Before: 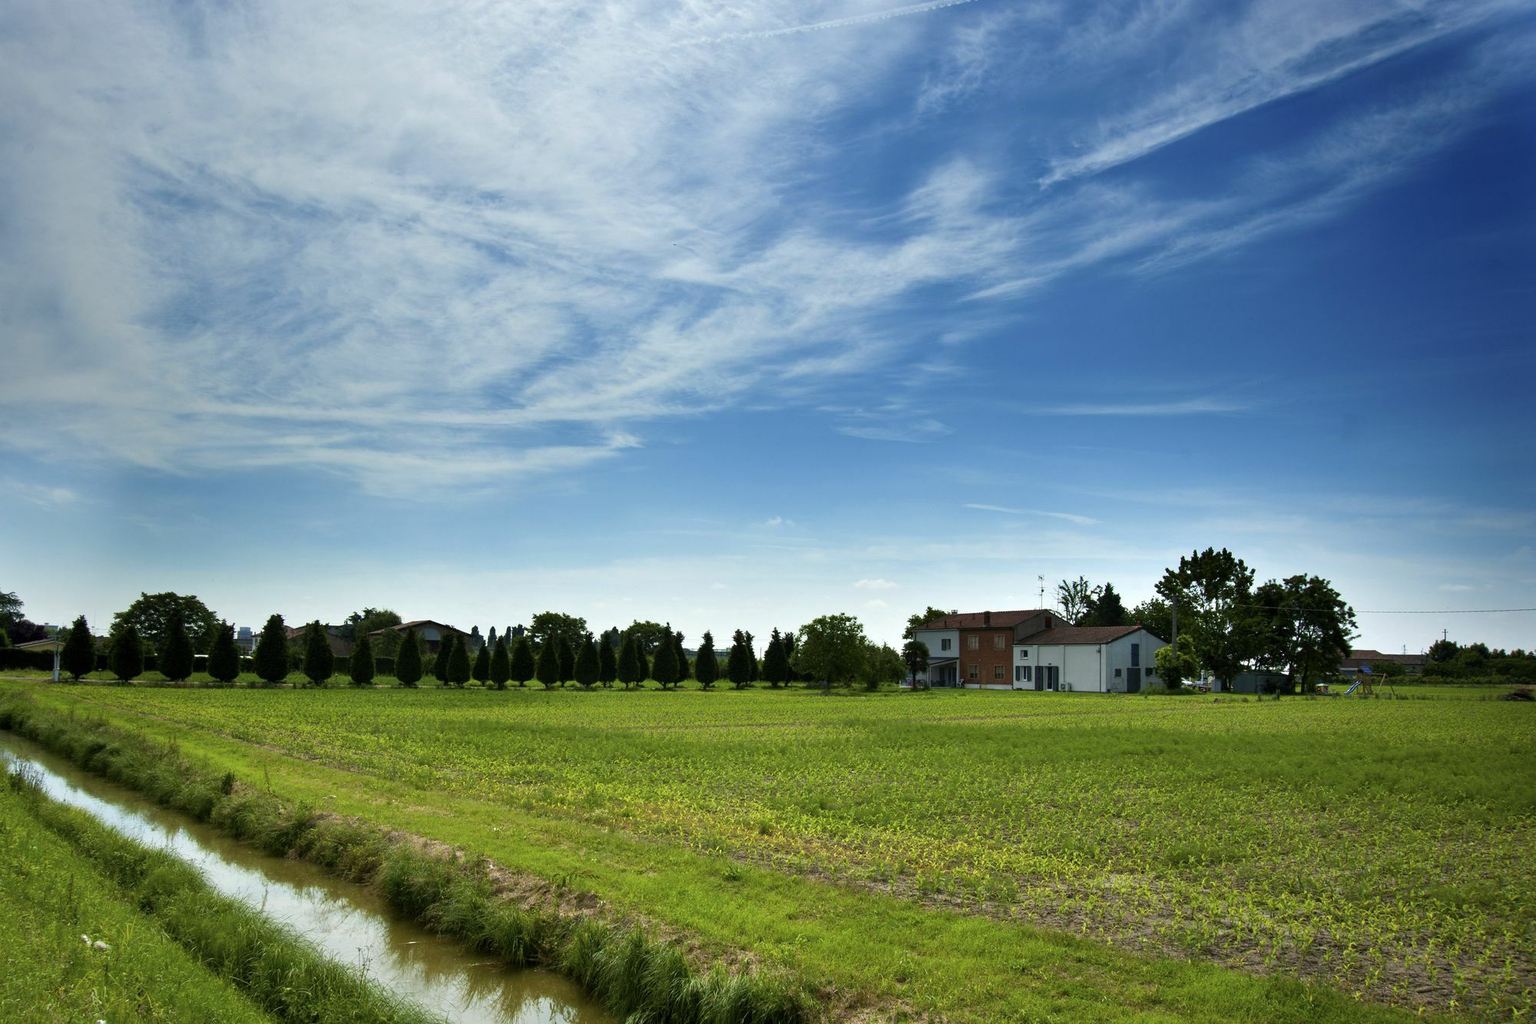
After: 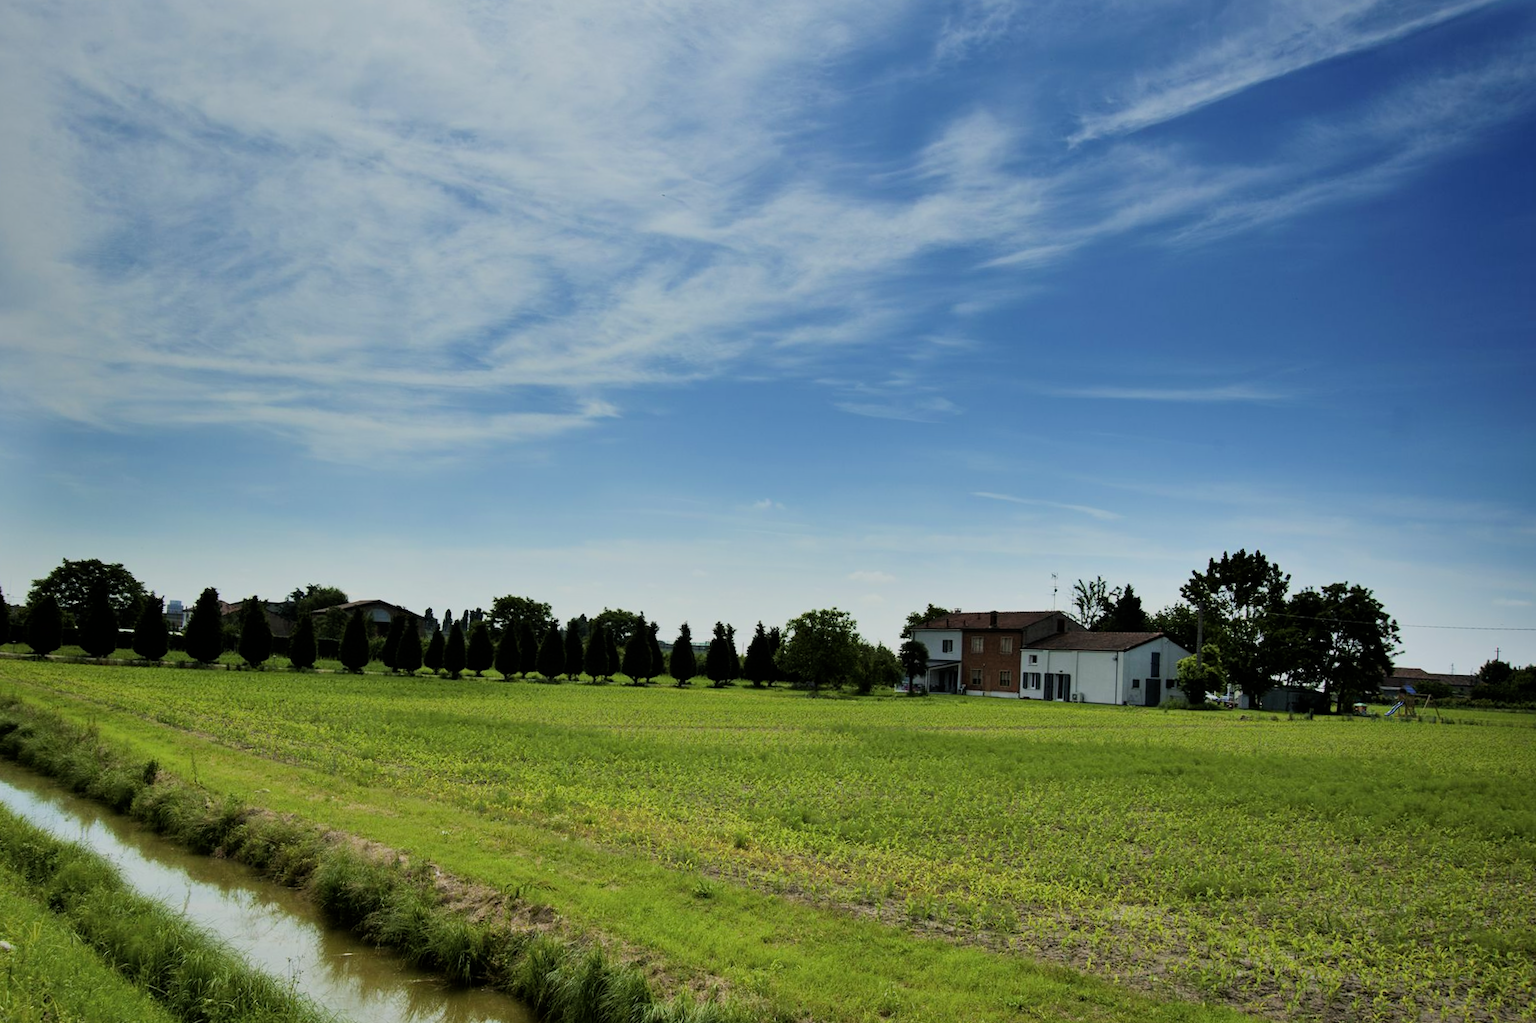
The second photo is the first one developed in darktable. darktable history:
filmic rgb: black relative exposure -7.15 EV, white relative exposure 5.36 EV, hardness 3.02, color science v6 (2022)
crop and rotate: angle -1.96°, left 3.097%, top 4.154%, right 1.586%, bottom 0.529%
